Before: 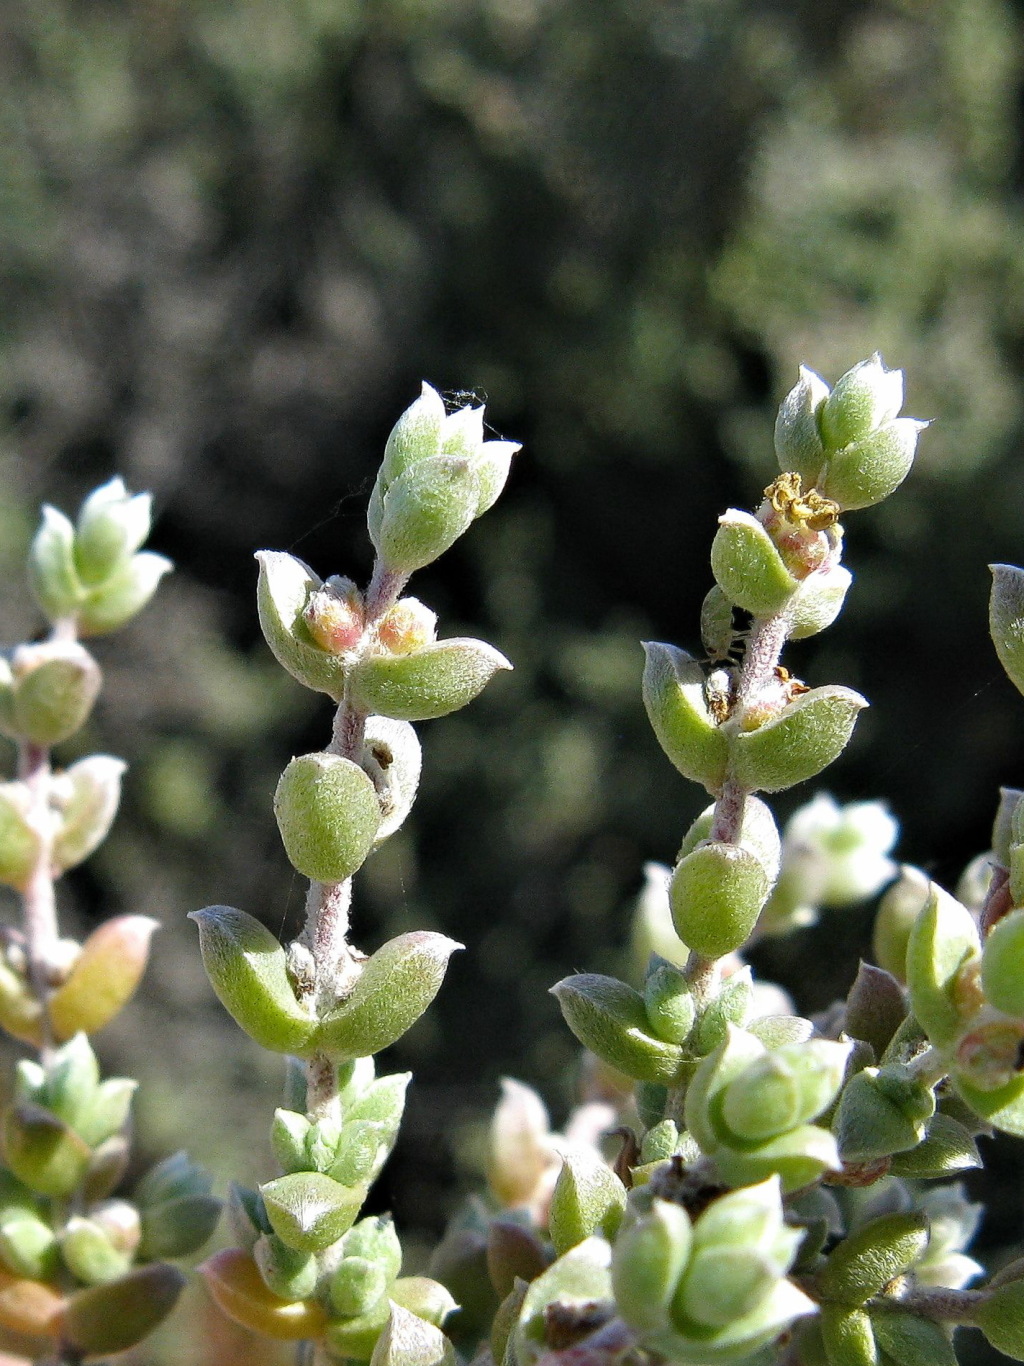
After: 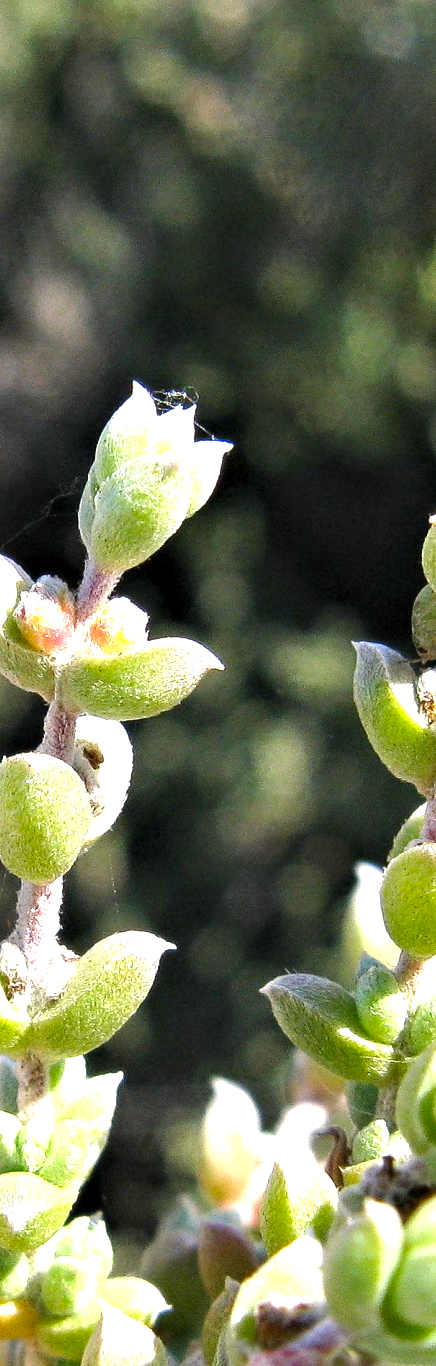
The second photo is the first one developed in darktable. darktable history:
local contrast: highlights 101%, shadows 100%, detail 119%, midtone range 0.2
exposure: black level correction 0, exposure 1 EV, compensate highlight preservation false
crop: left 28.269%, right 29.077%
color correction: highlights a* 3.23, highlights b* 1.96, saturation 1.16
